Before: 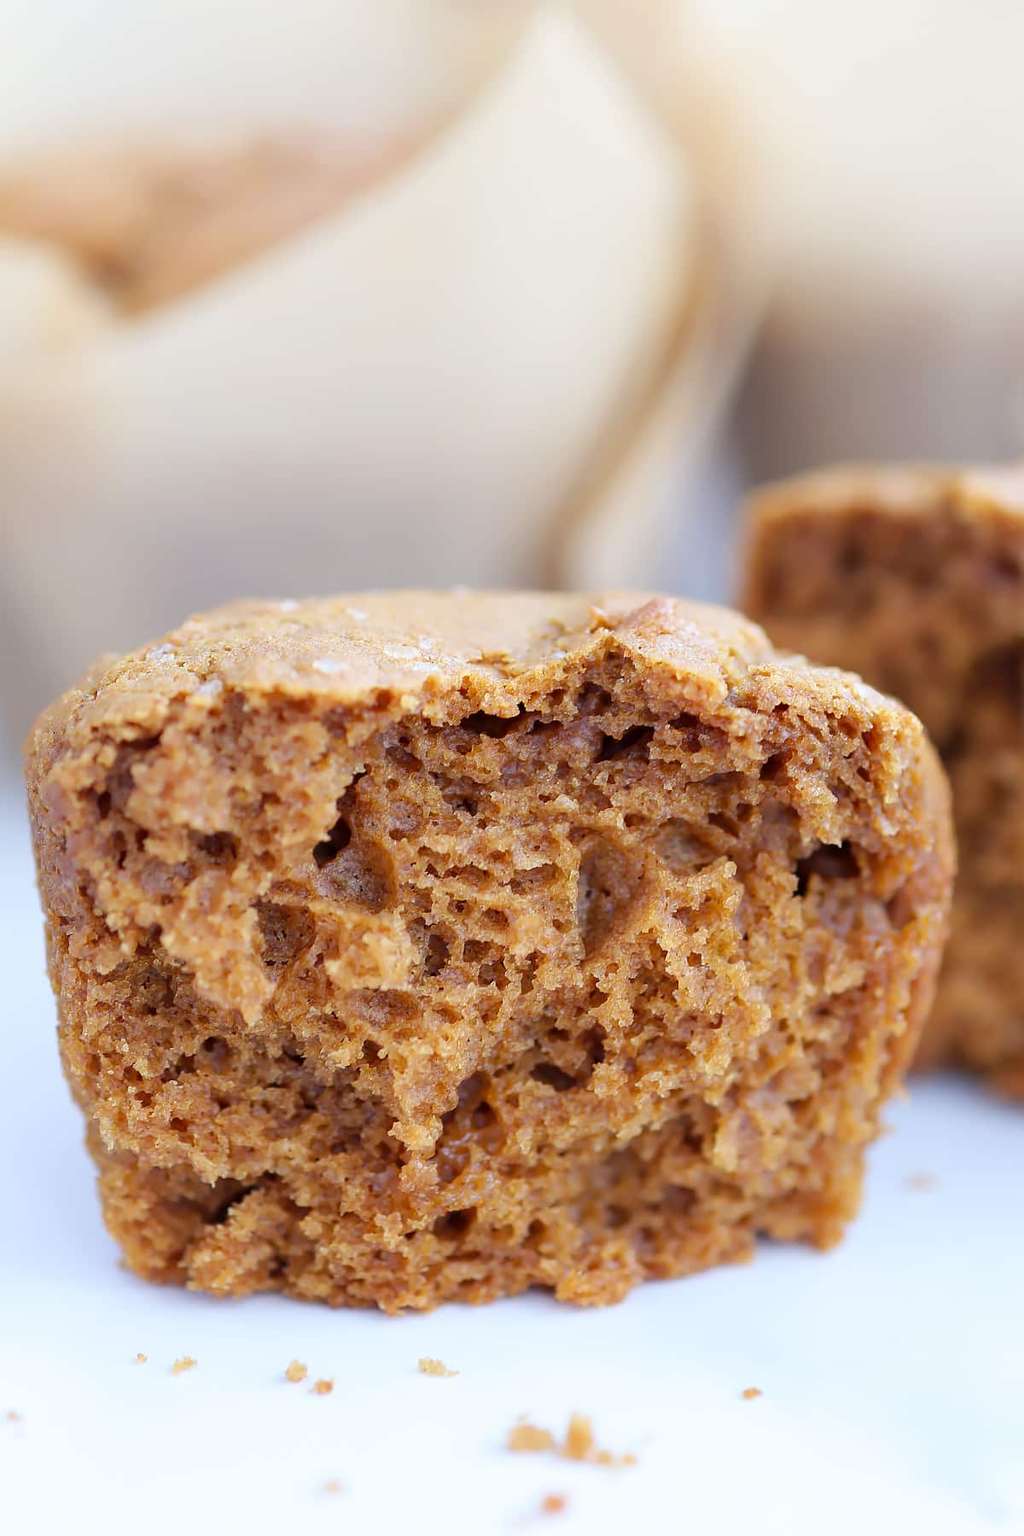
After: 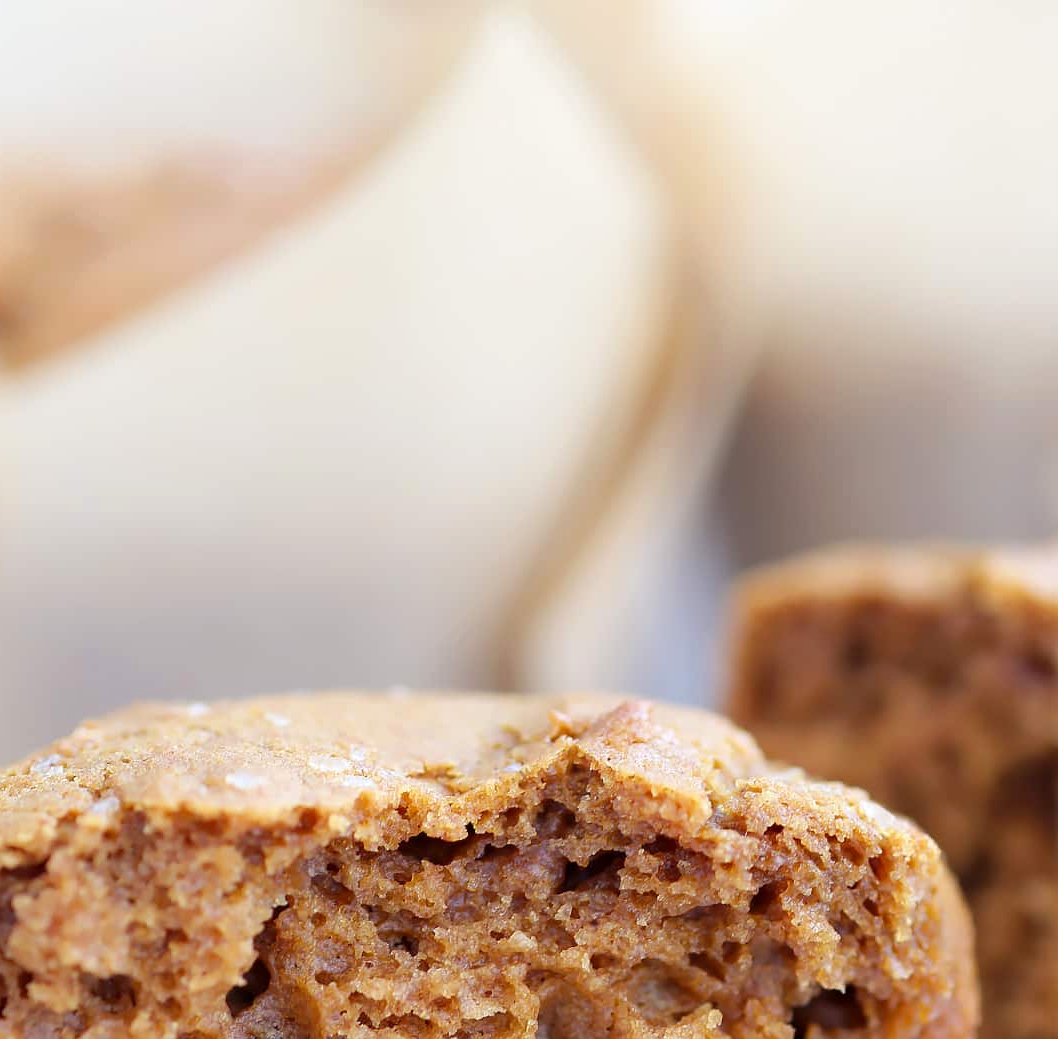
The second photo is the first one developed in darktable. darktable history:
exposure: exposure 0.084 EV, compensate highlight preservation false
crop and rotate: left 11.82%, bottom 42.258%
